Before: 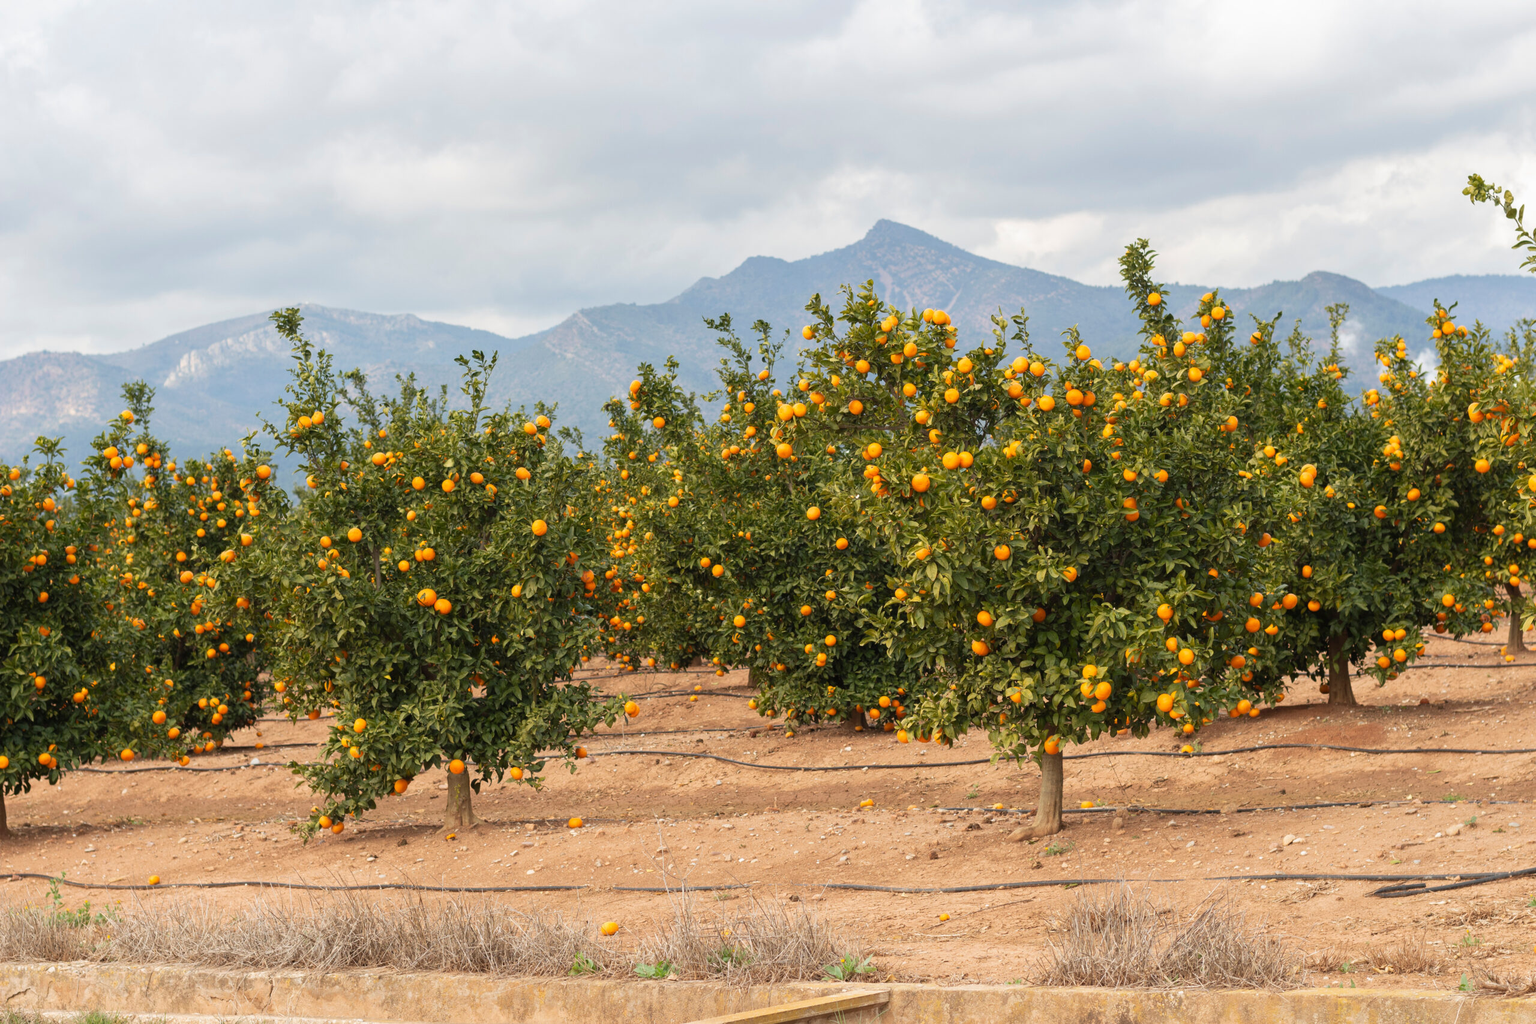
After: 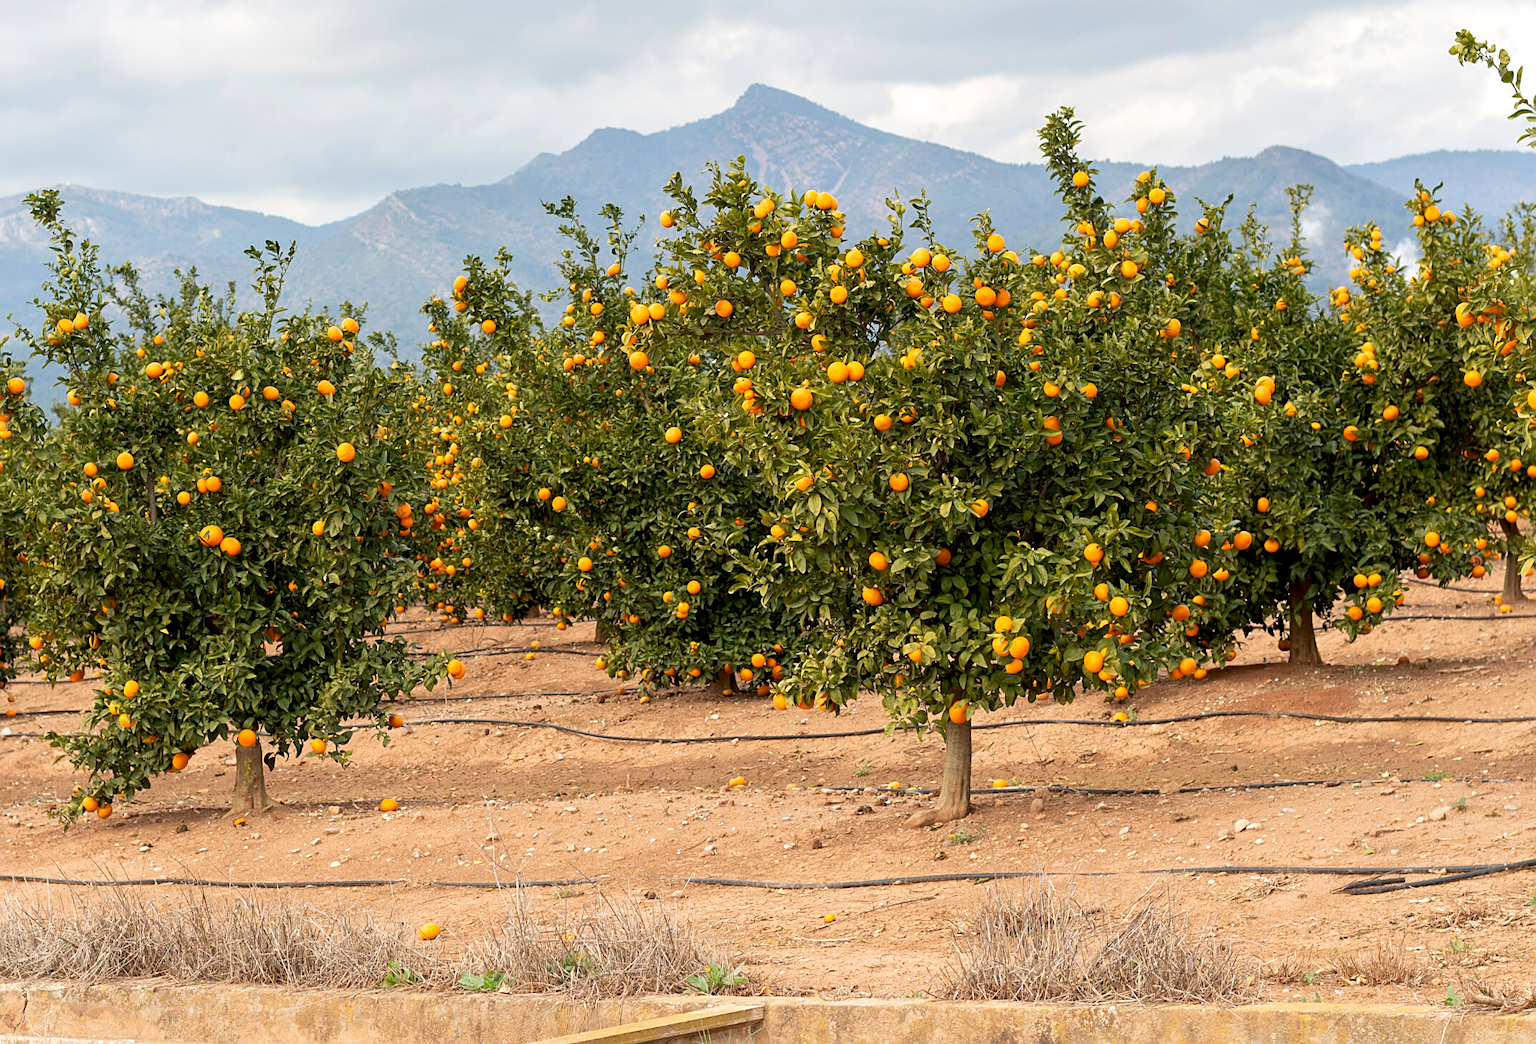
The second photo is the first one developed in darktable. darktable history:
exposure: black level correction 0.007, exposure 0.158 EV, compensate highlight preservation false
crop: left 16.296%, top 14.605%
sharpen: on, module defaults
